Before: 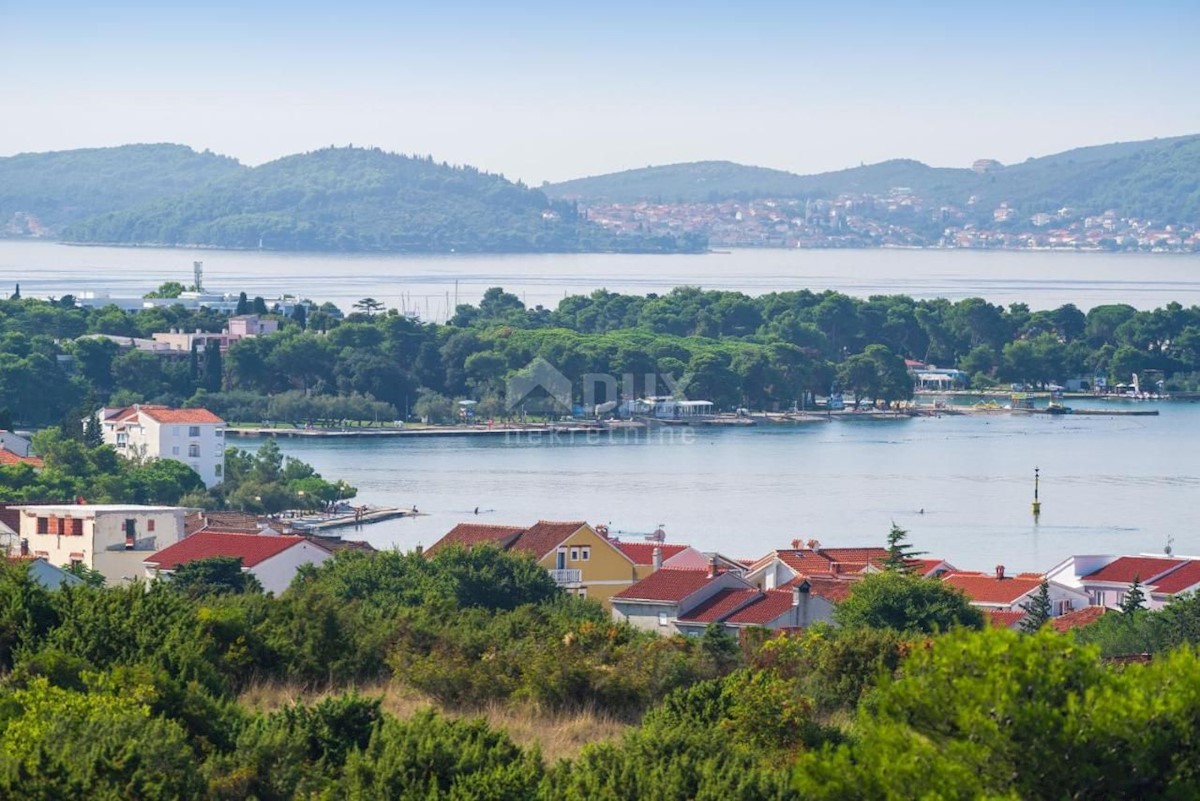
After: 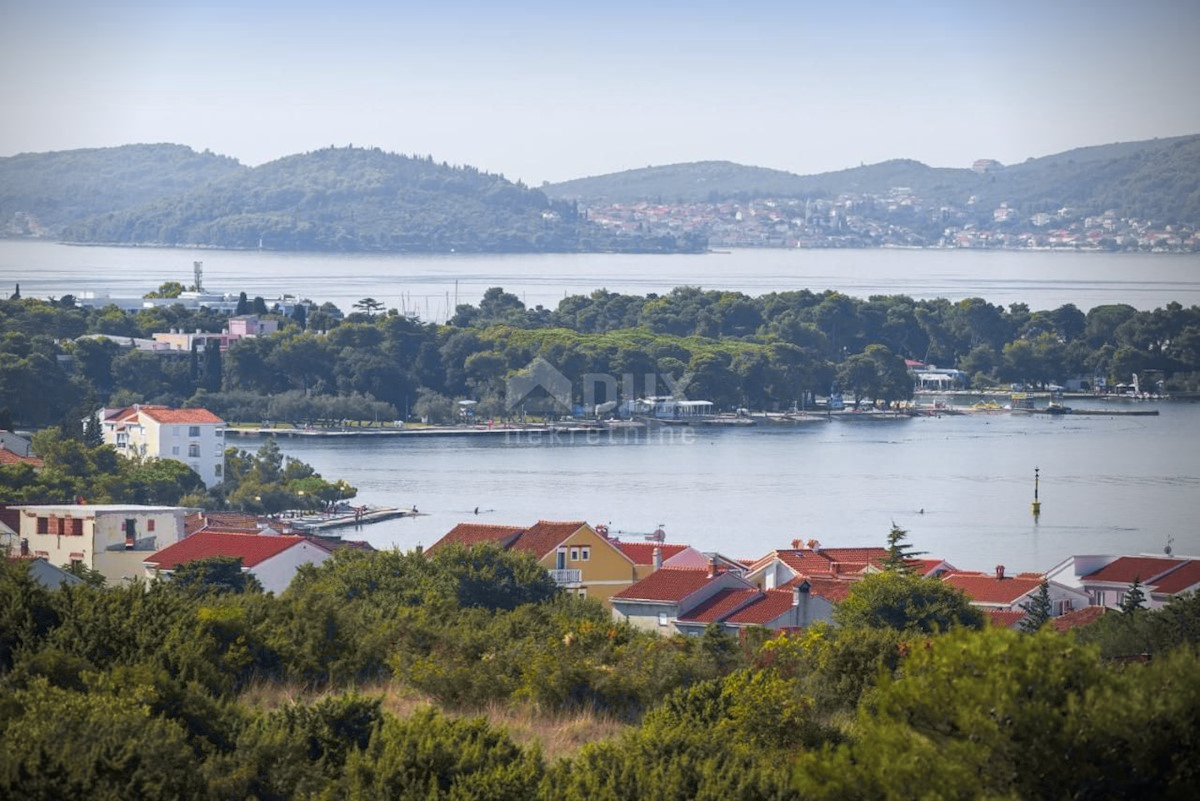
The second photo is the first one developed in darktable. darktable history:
tone curve: curves: ch0 [(0, 0) (0.15, 0.17) (0.452, 0.437) (0.611, 0.588) (0.751, 0.749) (1, 1)]; ch1 [(0, 0) (0.325, 0.327) (0.412, 0.45) (0.453, 0.484) (0.5, 0.499) (0.541, 0.55) (0.617, 0.612) (0.695, 0.697) (1, 1)]; ch2 [(0, 0) (0.386, 0.397) (0.452, 0.459) (0.505, 0.498) (0.524, 0.547) (0.574, 0.566) (0.633, 0.641) (1, 1)], color space Lab, independent channels, preserve colors none
vignetting: fall-off start 74.24%, fall-off radius 65.95%, brightness -0.877, center (-0.057, -0.352)
